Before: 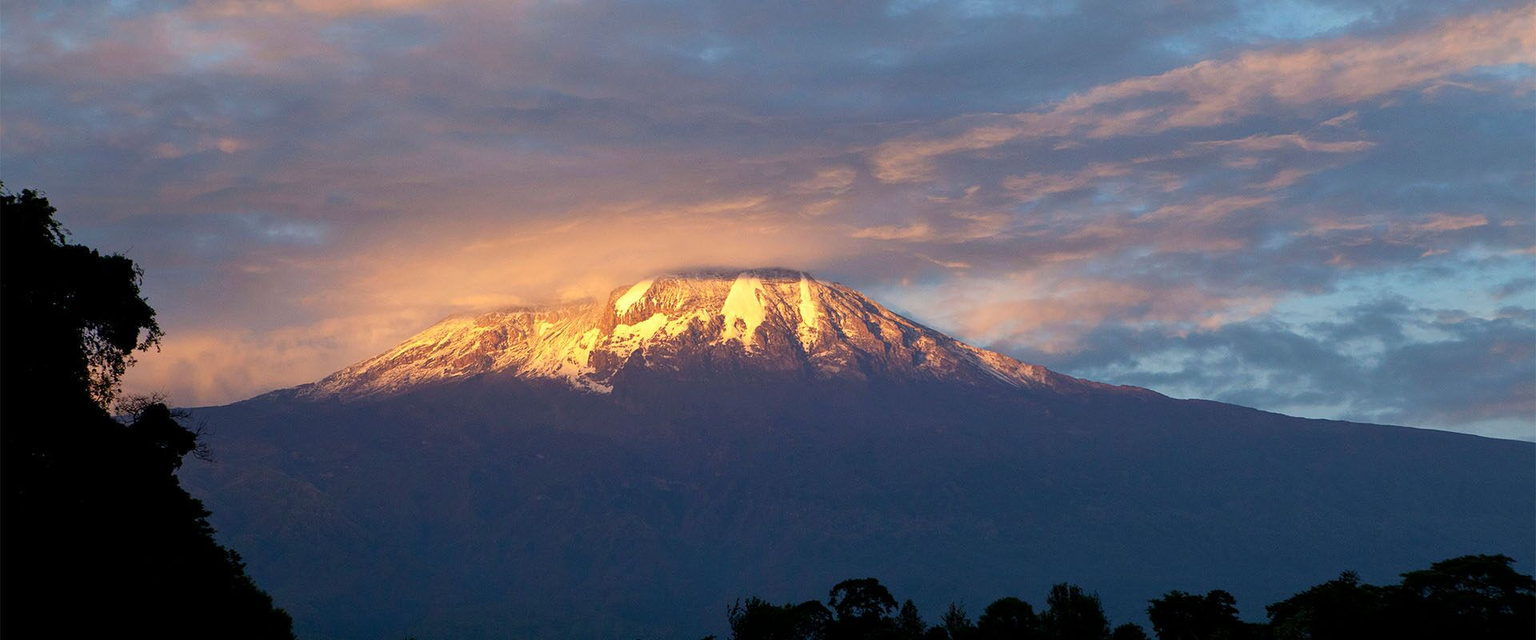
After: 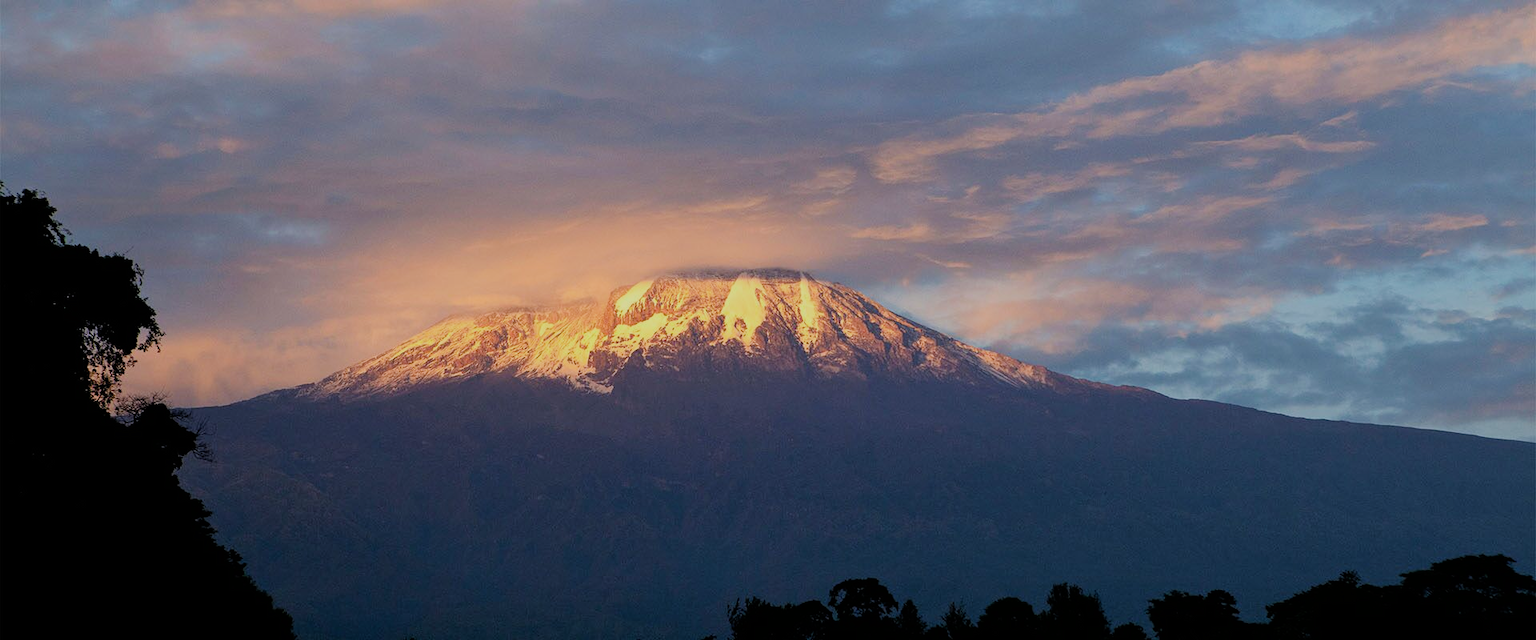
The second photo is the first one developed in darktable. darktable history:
tone equalizer: on, module defaults
filmic rgb: black relative exposure -7.65 EV, white relative exposure 4.56 EV, hardness 3.61
